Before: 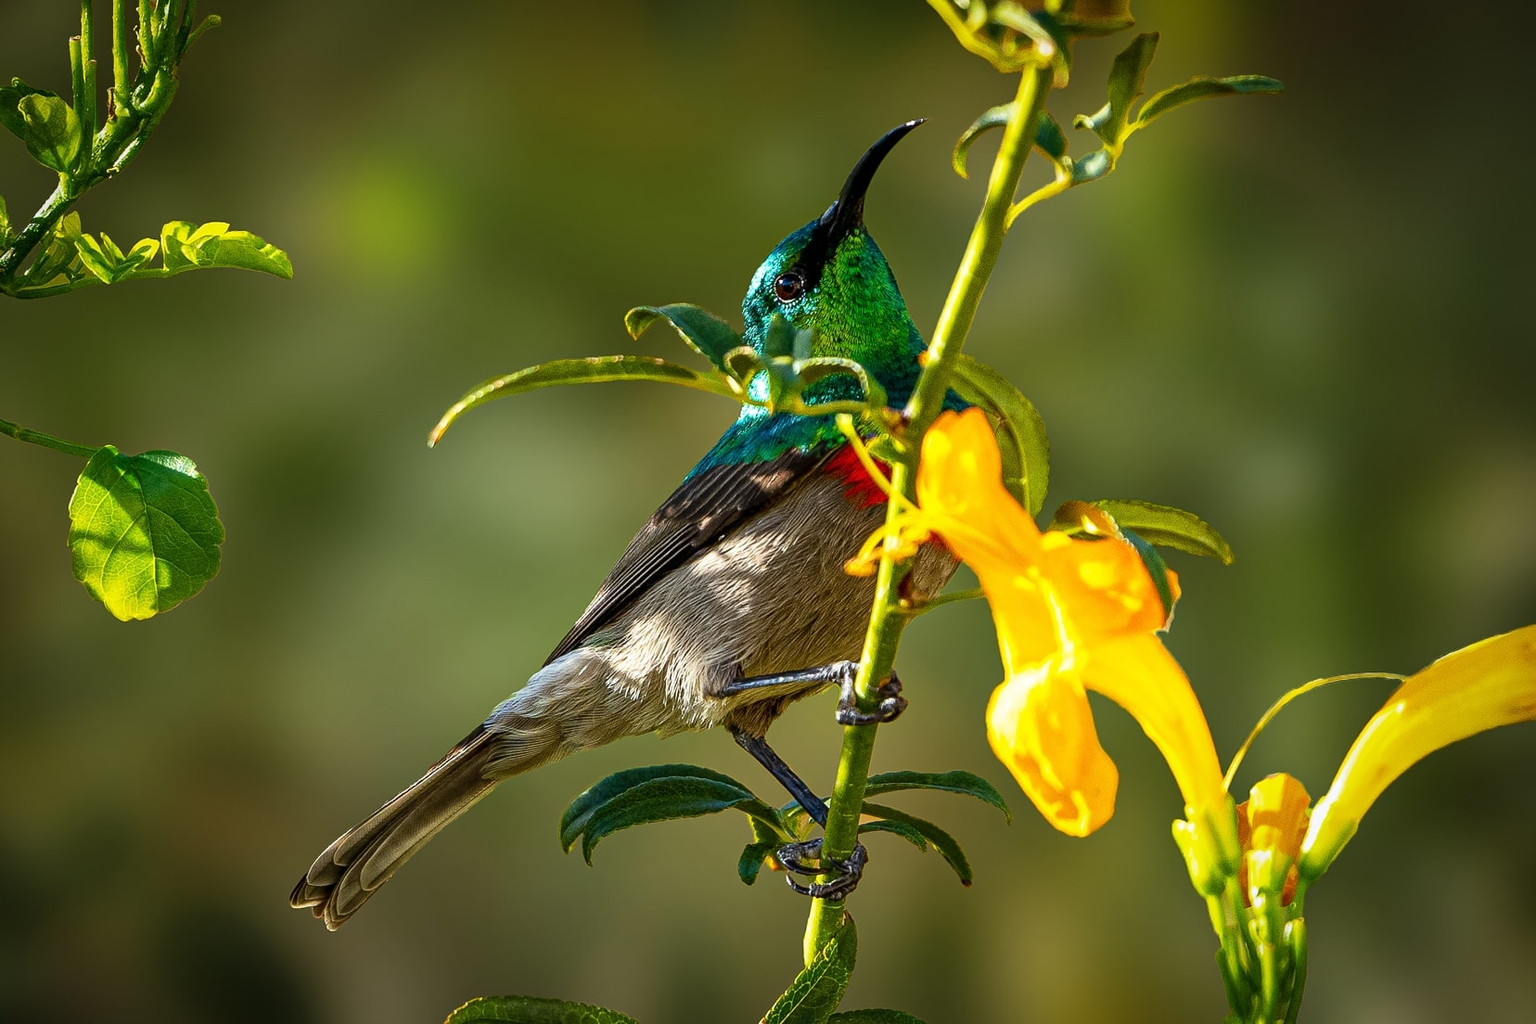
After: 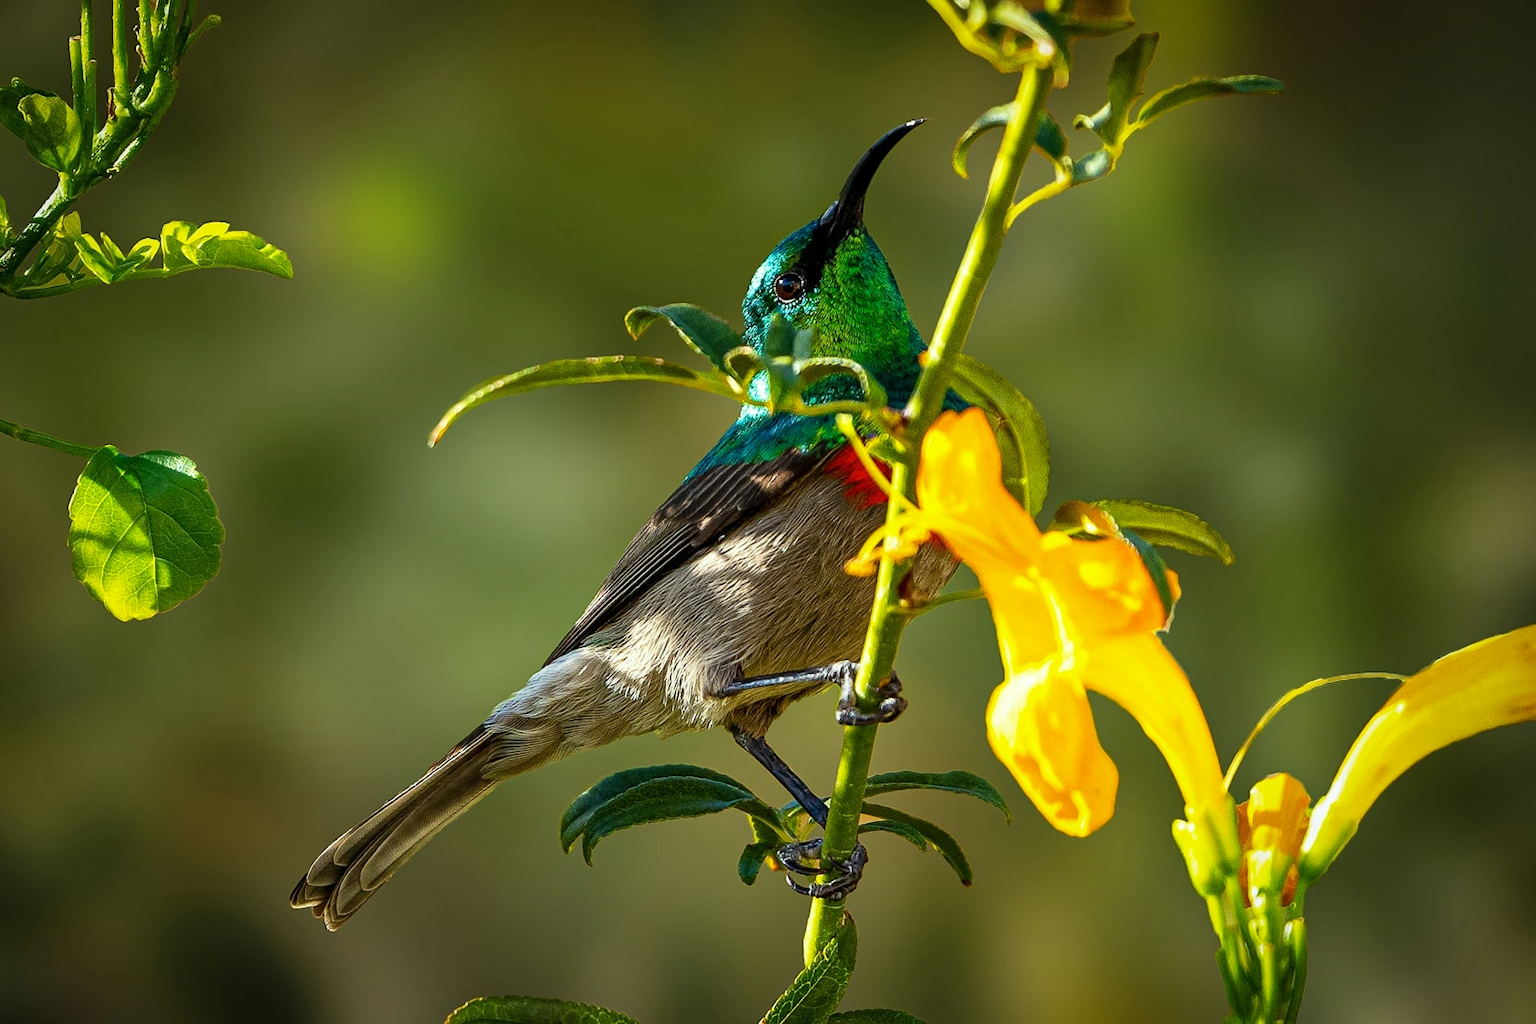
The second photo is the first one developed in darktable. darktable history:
color correction: highlights a* -2.54, highlights b* 2.42
